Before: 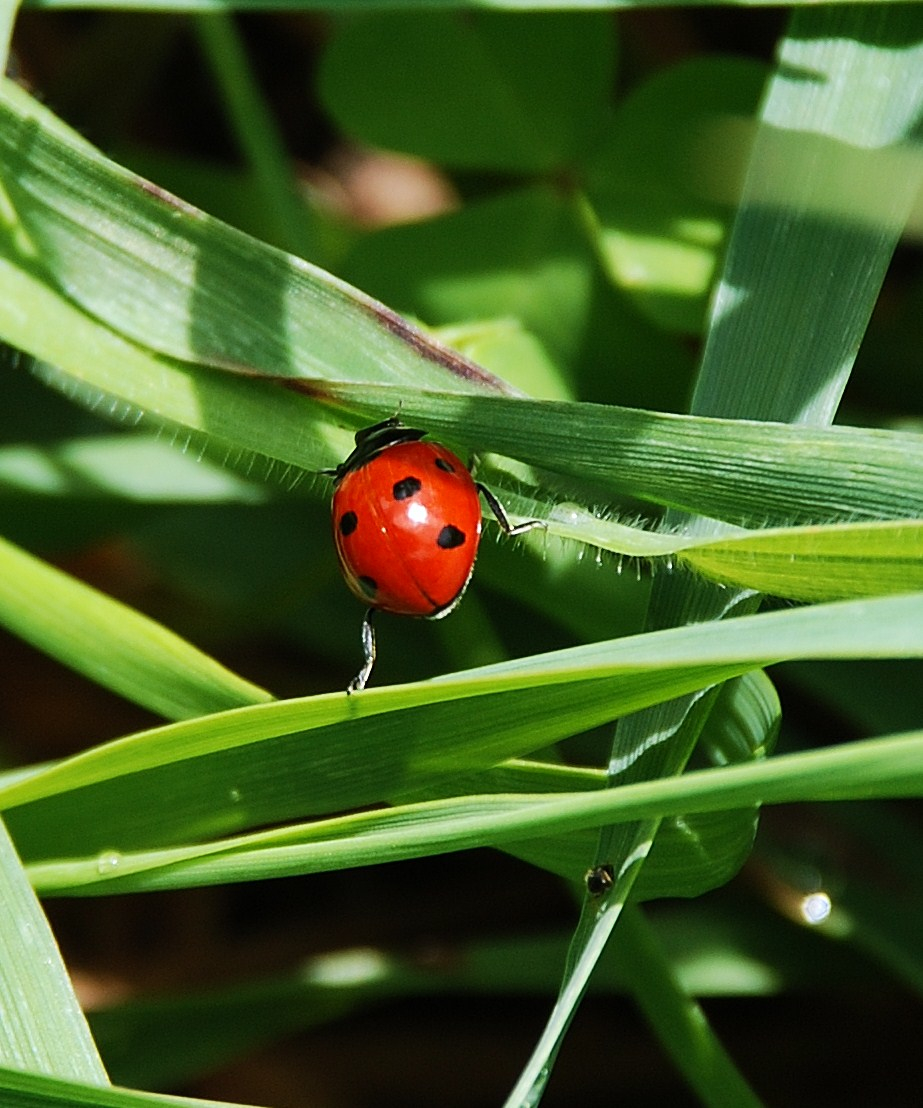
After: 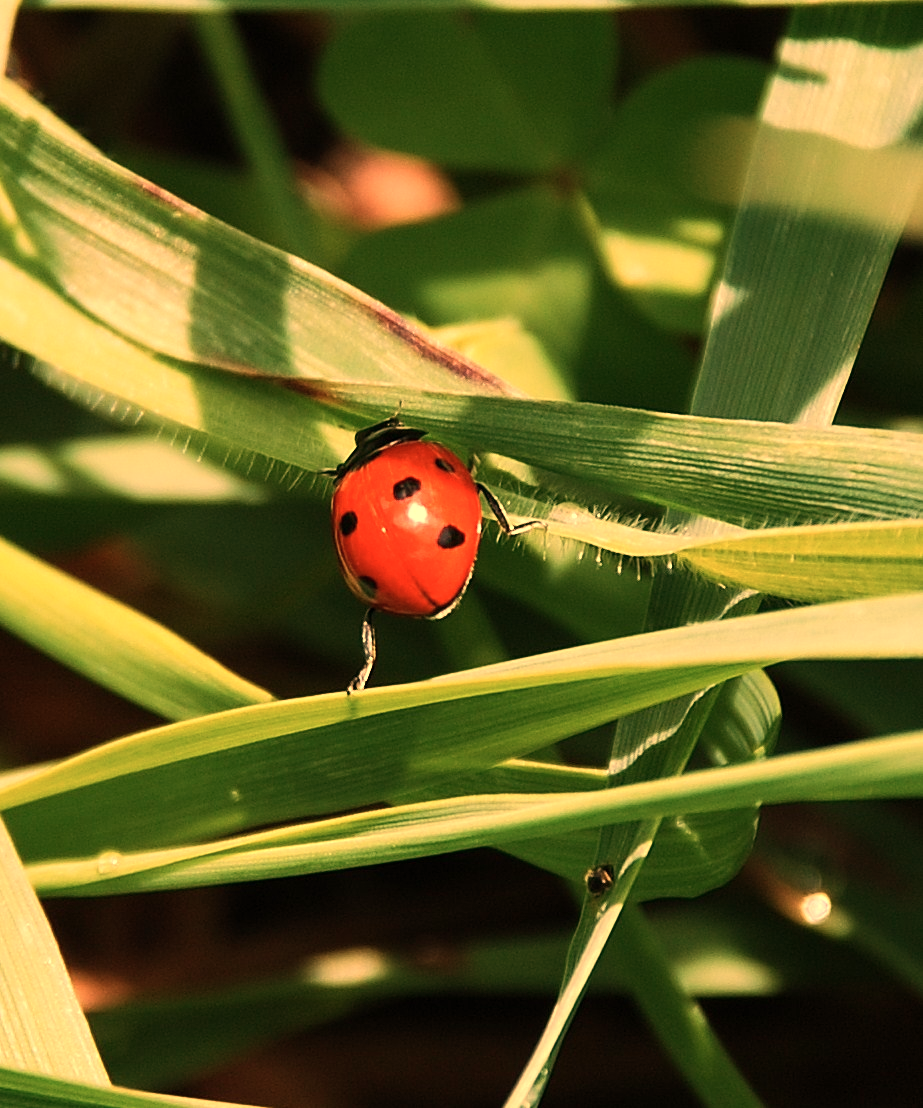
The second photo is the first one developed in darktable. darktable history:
white balance: red 1.467, blue 0.684
contrast brightness saturation: saturation -0.1
